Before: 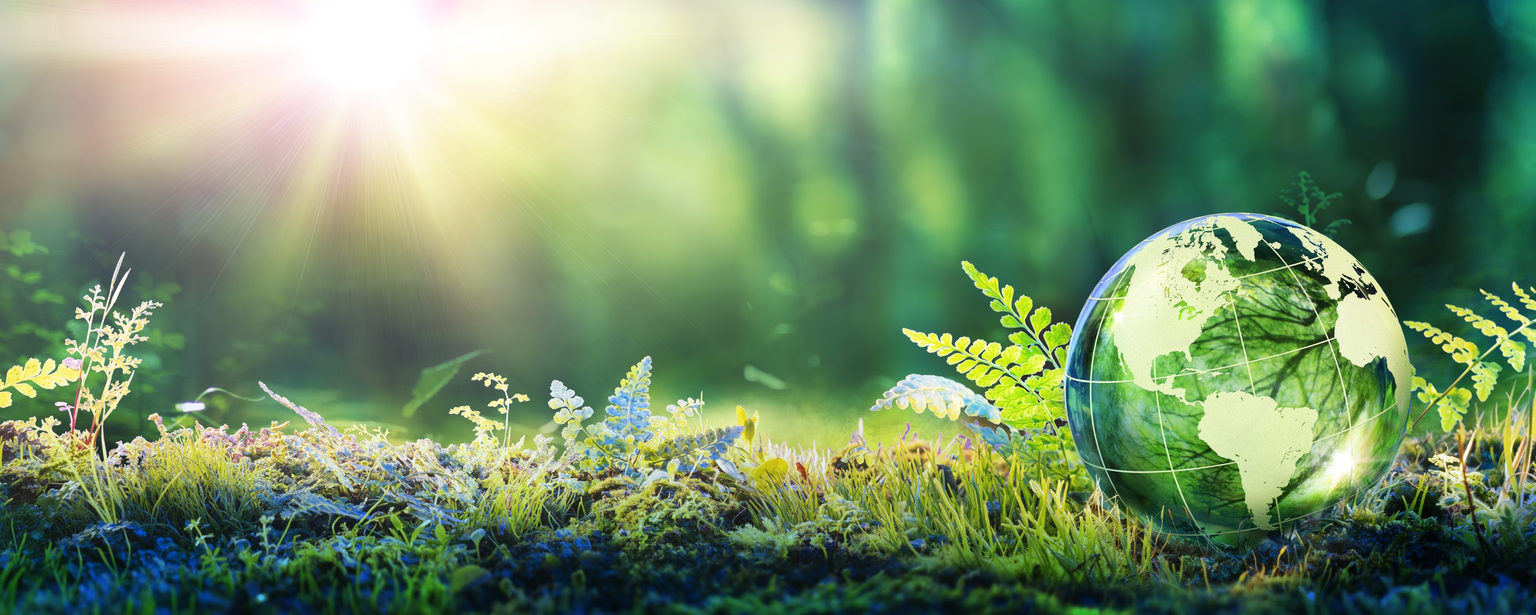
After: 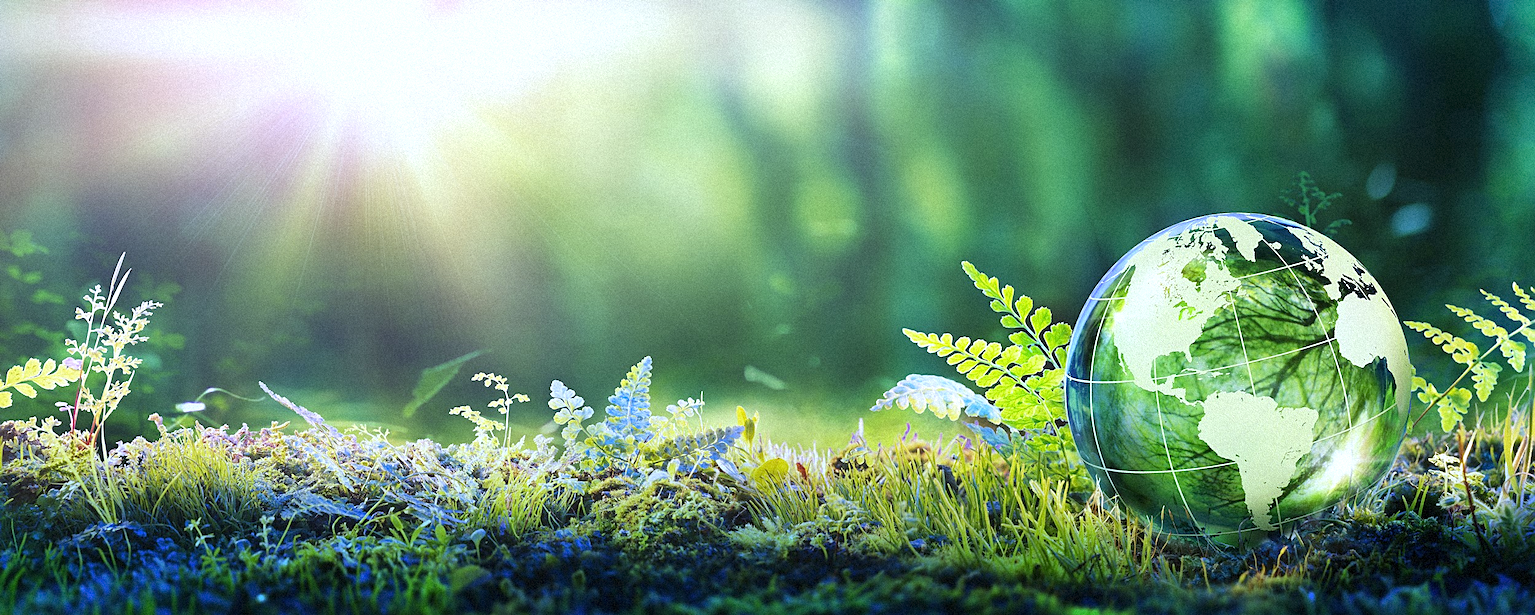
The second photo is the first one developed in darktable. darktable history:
grain: strength 35%, mid-tones bias 0%
levels: levels [0, 0.492, 0.984]
white balance: red 0.948, green 1.02, blue 1.176
sharpen: on, module defaults
color calibration: x 0.342, y 0.355, temperature 5146 K
